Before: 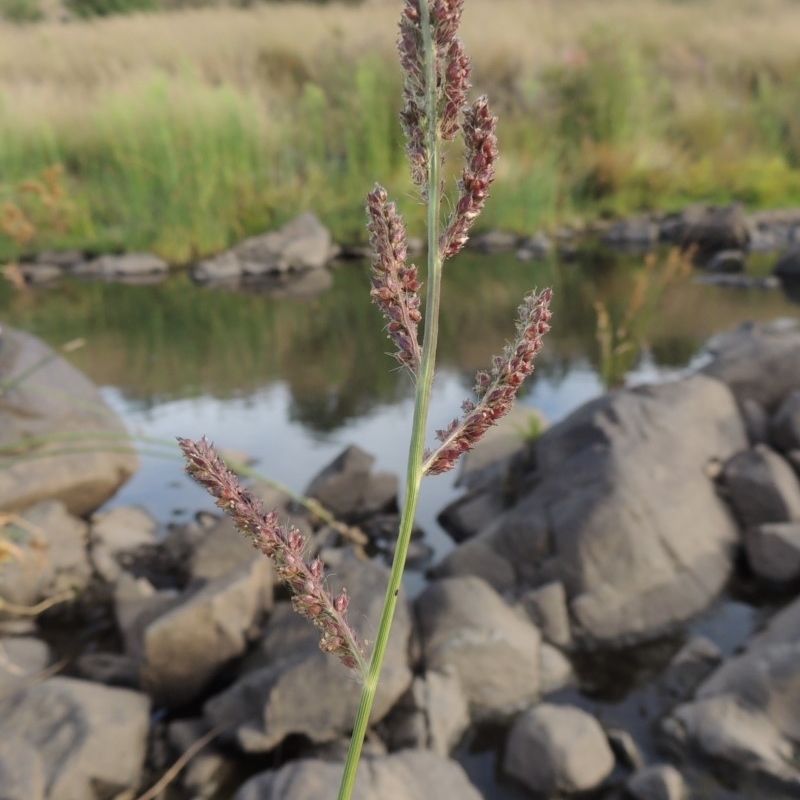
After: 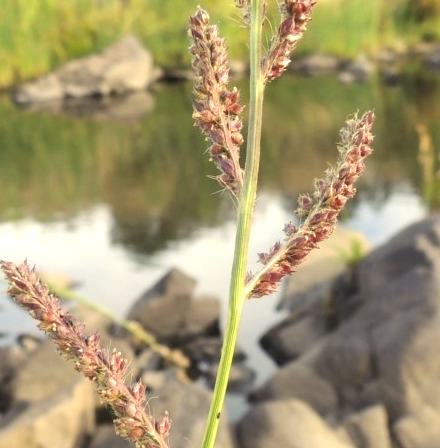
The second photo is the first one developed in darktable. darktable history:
color correction: highlights a* 1.37, highlights b* 17.38
crop and rotate: left 22.272%, top 22.133%, right 22.703%, bottom 21.744%
exposure: exposure 1.001 EV, compensate highlight preservation false
